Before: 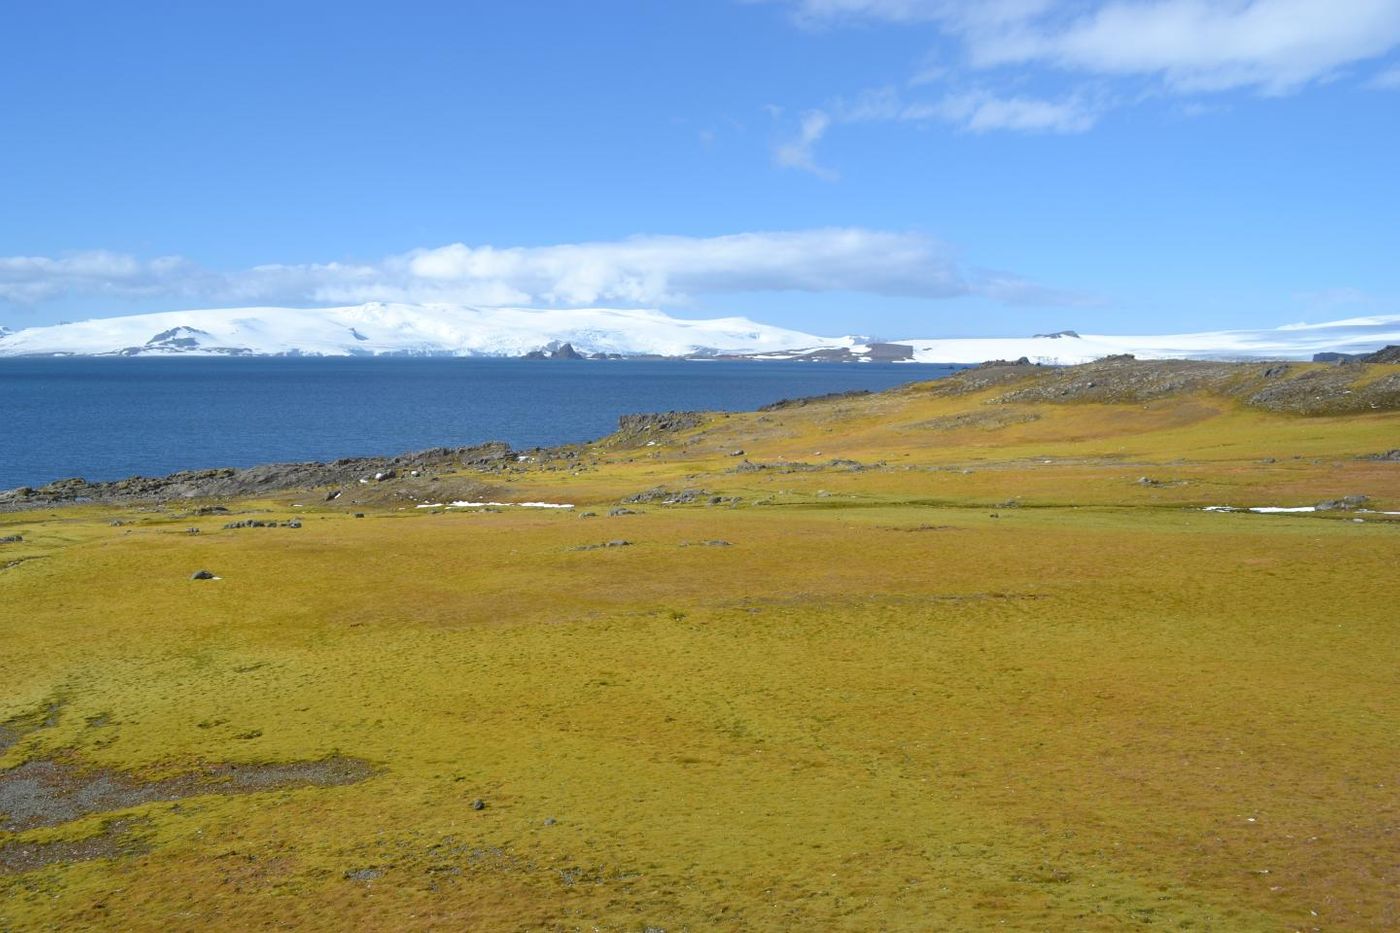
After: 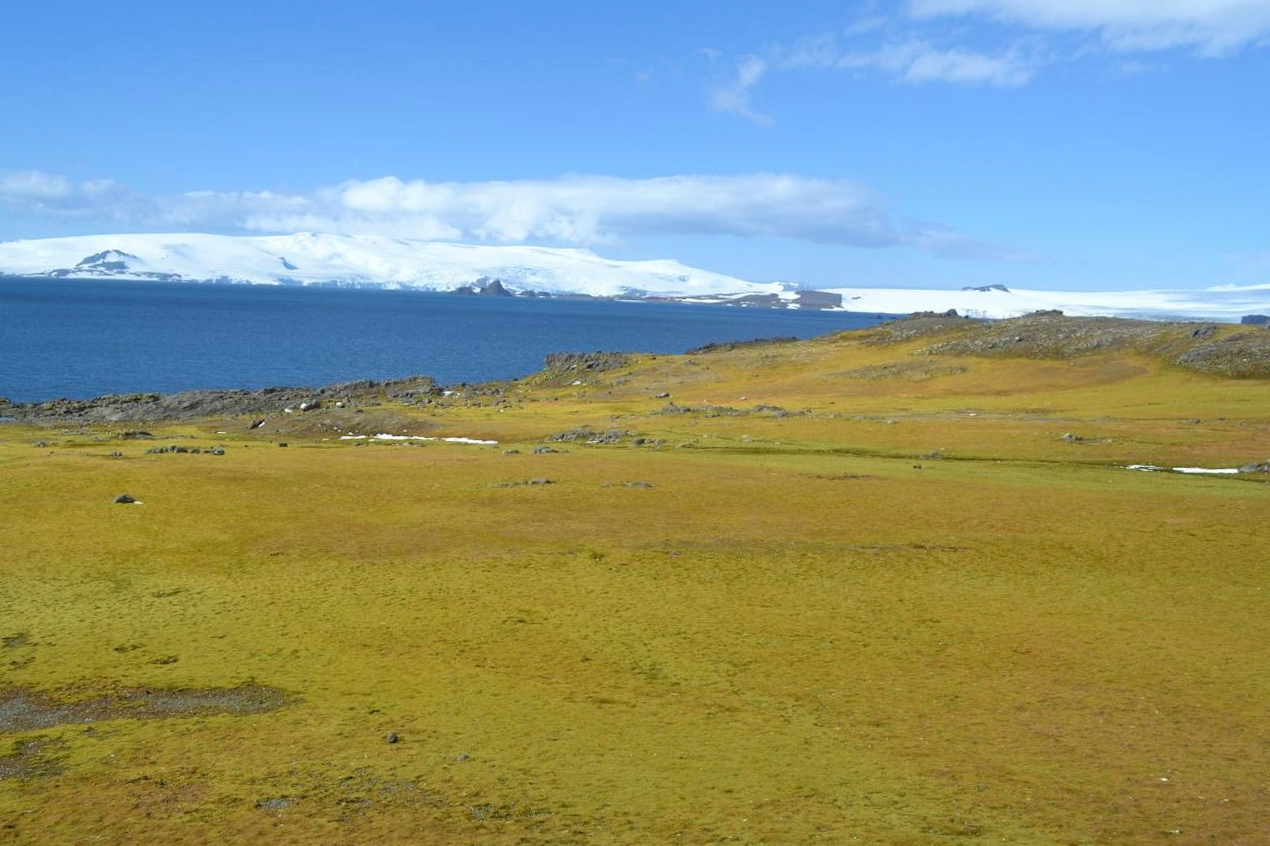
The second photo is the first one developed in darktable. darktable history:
crop and rotate: angle -1.96°, left 3.097%, top 4.154%, right 1.586%, bottom 0.529%
white balance: red 0.978, blue 0.999
velvia: strength 21.76%
